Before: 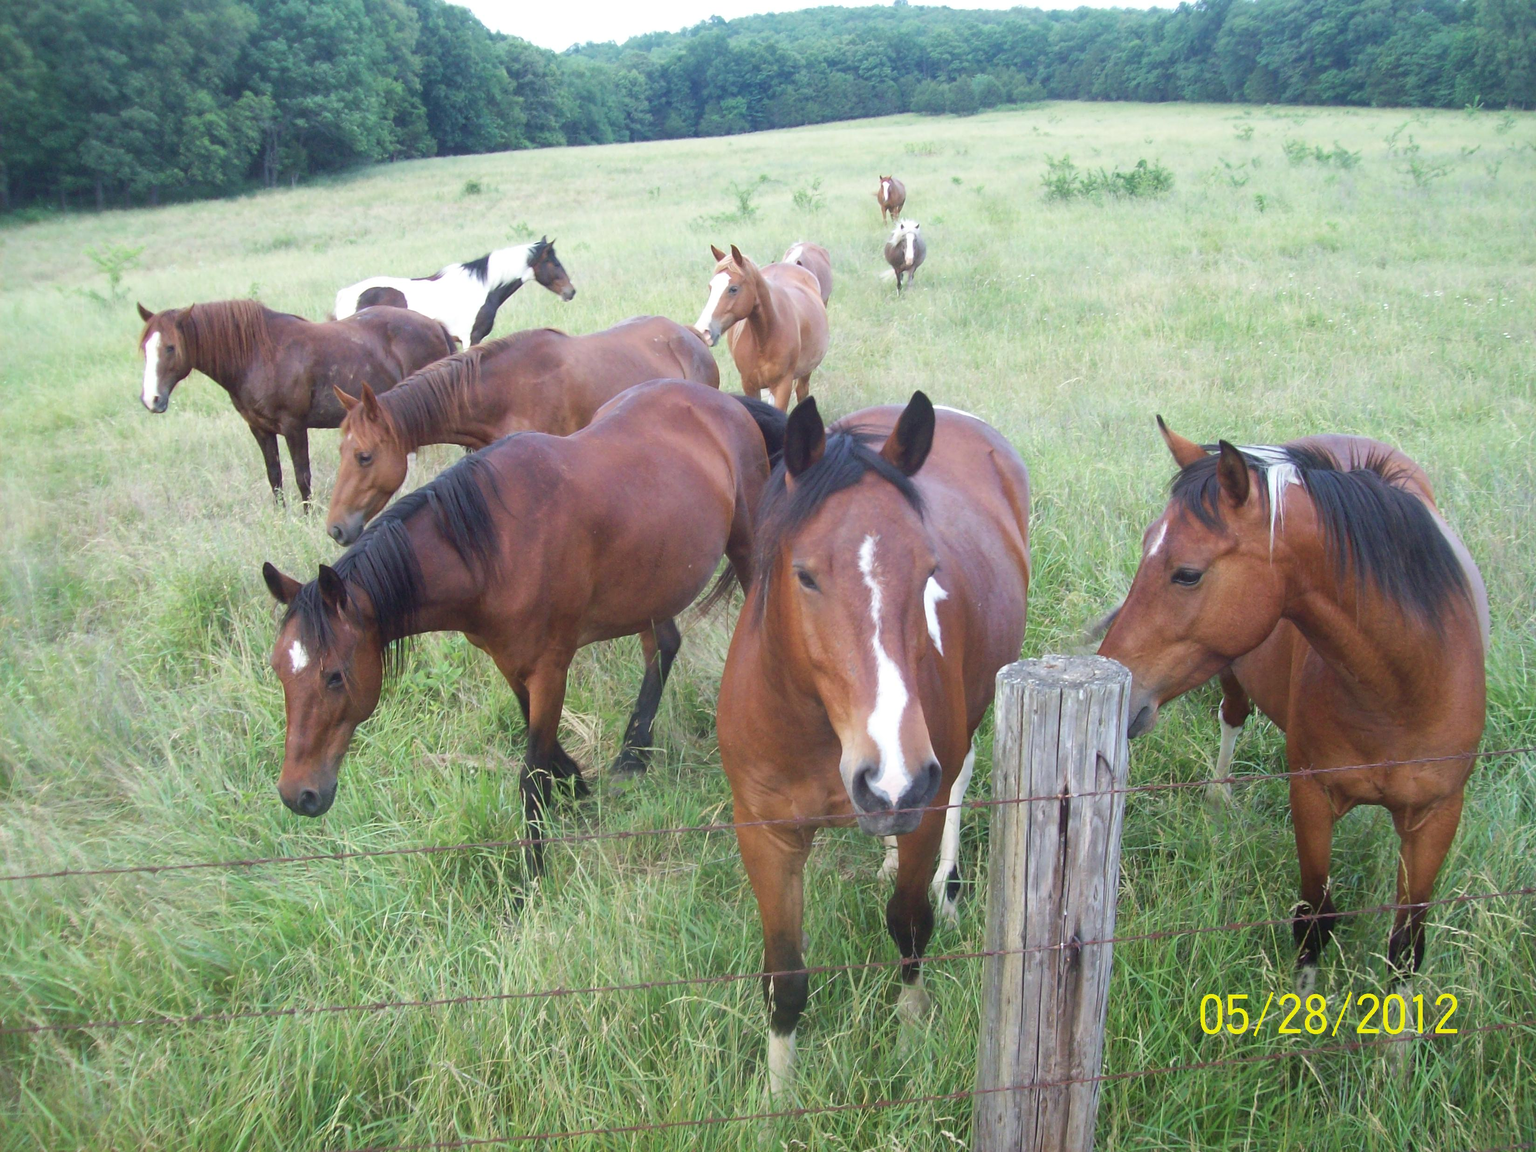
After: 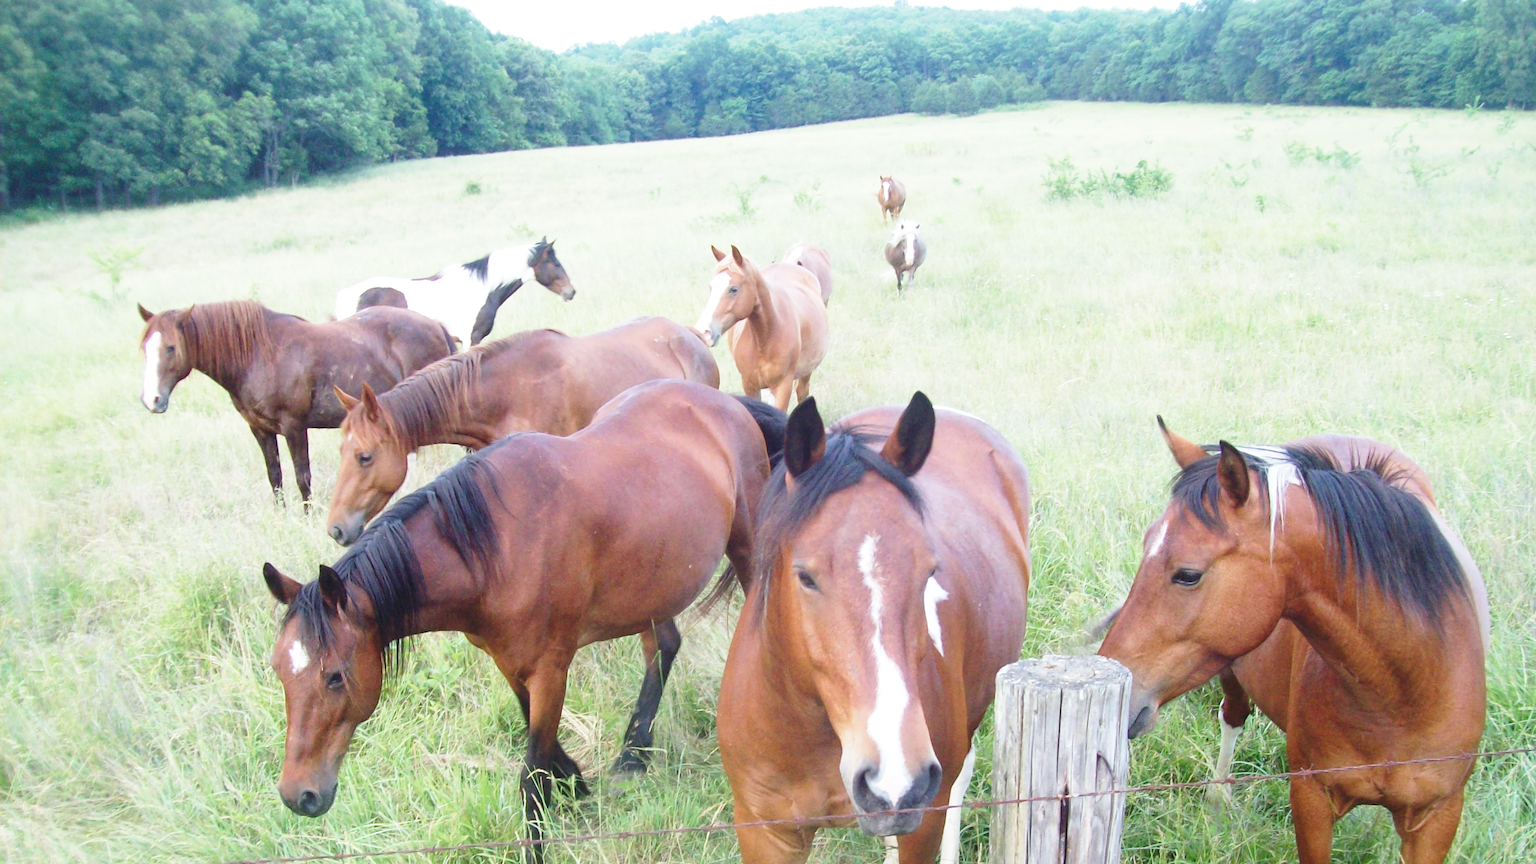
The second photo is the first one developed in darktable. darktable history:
base curve: curves: ch0 [(0, 0) (0.028, 0.03) (0.121, 0.232) (0.46, 0.748) (0.859, 0.968) (1, 1)], preserve colors none
crop: bottom 24.992%
